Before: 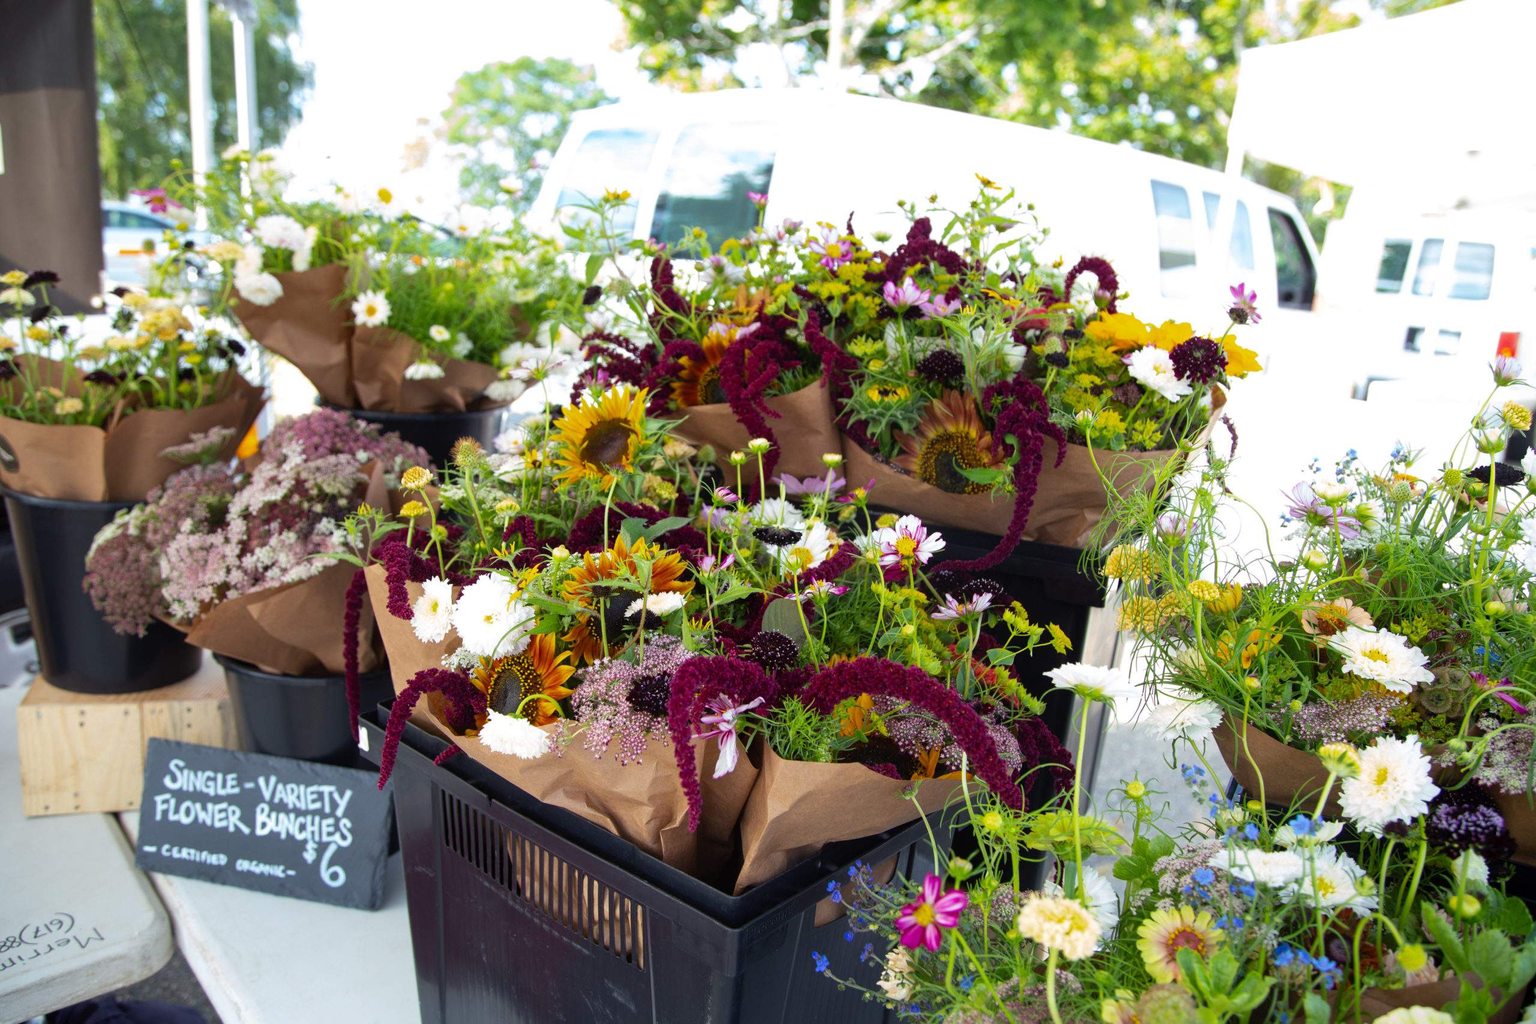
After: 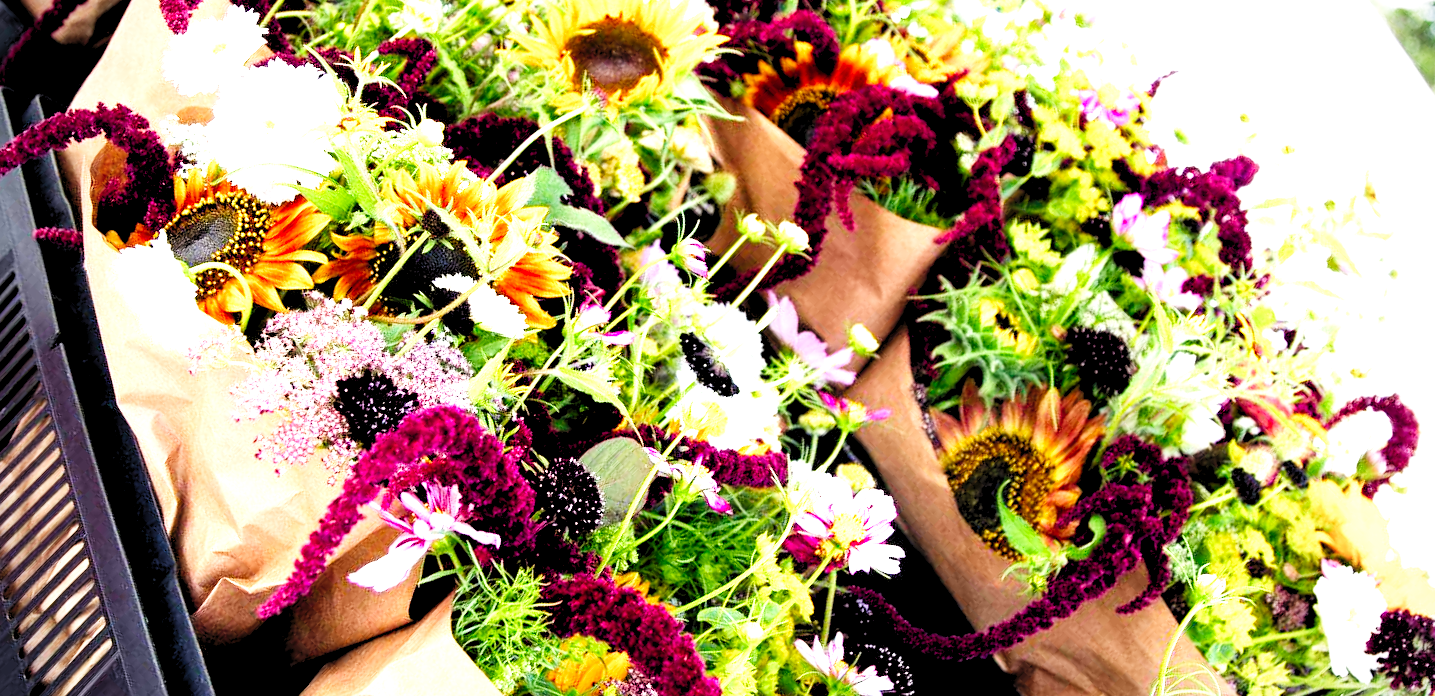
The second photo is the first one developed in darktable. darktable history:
tone equalizer: -8 EV -0.718 EV, -7 EV -0.711 EV, -6 EV -0.56 EV, -5 EV -0.401 EV, -3 EV 0.39 EV, -2 EV 0.6 EV, -1 EV 0.688 EV, +0 EV 0.731 EV, edges refinement/feathering 500, mask exposure compensation -1.57 EV, preserve details no
crop and rotate: angle -44.77°, top 16.253%, right 0.962%, bottom 11.7%
exposure: black level correction -0.005, exposure 0.621 EV, compensate highlight preservation false
vignetting: fall-off radius 60.91%, unbound false
filmic rgb: black relative exposure -7.65 EV, white relative exposure 4.56 EV, threshold -0.283 EV, transition 3.19 EV, structure ↔ texture 99.81%, hardness 3.61, contrast 1.264, preserve chrominance no, color science v5 (2021), enable highlight reconstruction true
levels: levels [0.036, 0.364, 0.827]
